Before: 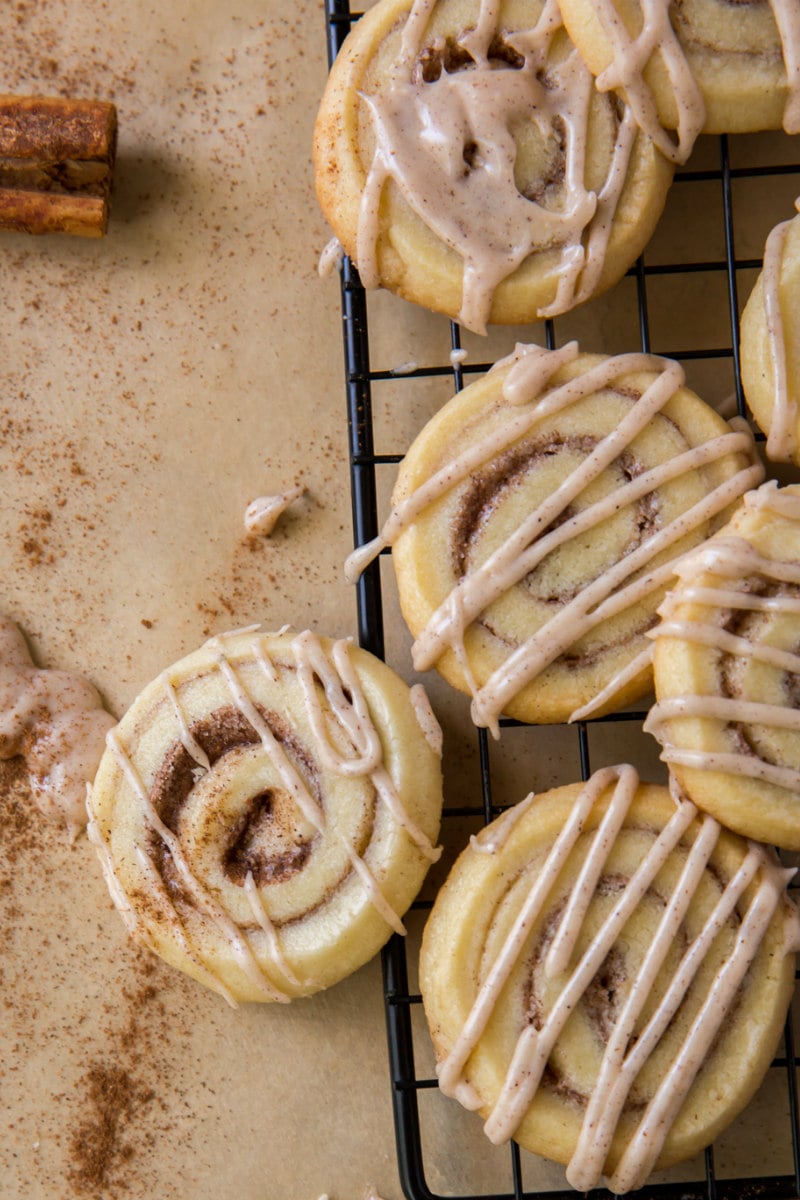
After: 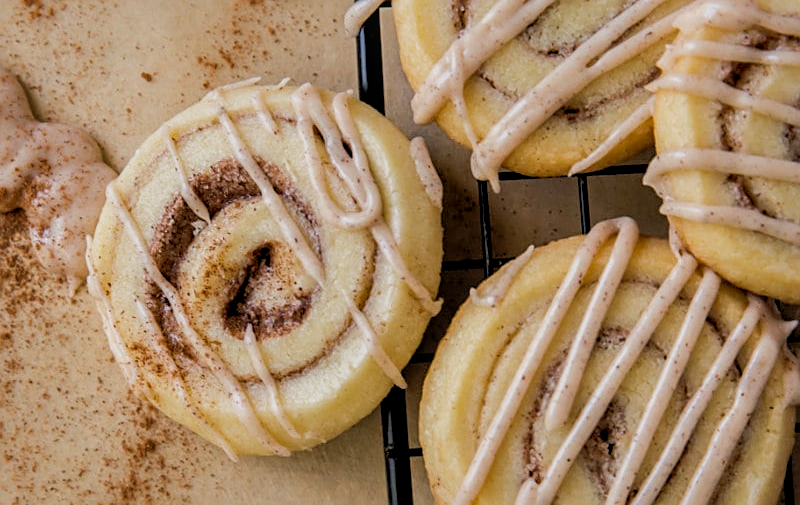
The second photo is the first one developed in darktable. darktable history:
tone equalizer: on, module defaults
sharpen: amount 0.497
shadows and highlights: on, module defaults
local contrast: on, module defaults
filmic rgb: black relative exposure -7.77 EV, white relative exposure 4.4 EV, target black luminance 0%, hardness 3.76, latitude 50.8%, contrast 1.065, highlights saturation mix 8.78%, shadows ↔ highlights balance -0.278%
exposure: black level correction 0.001, exposure 0.193 EV, compensate highlight preservation false
crop: top 45.622%, bottom 12.266%
